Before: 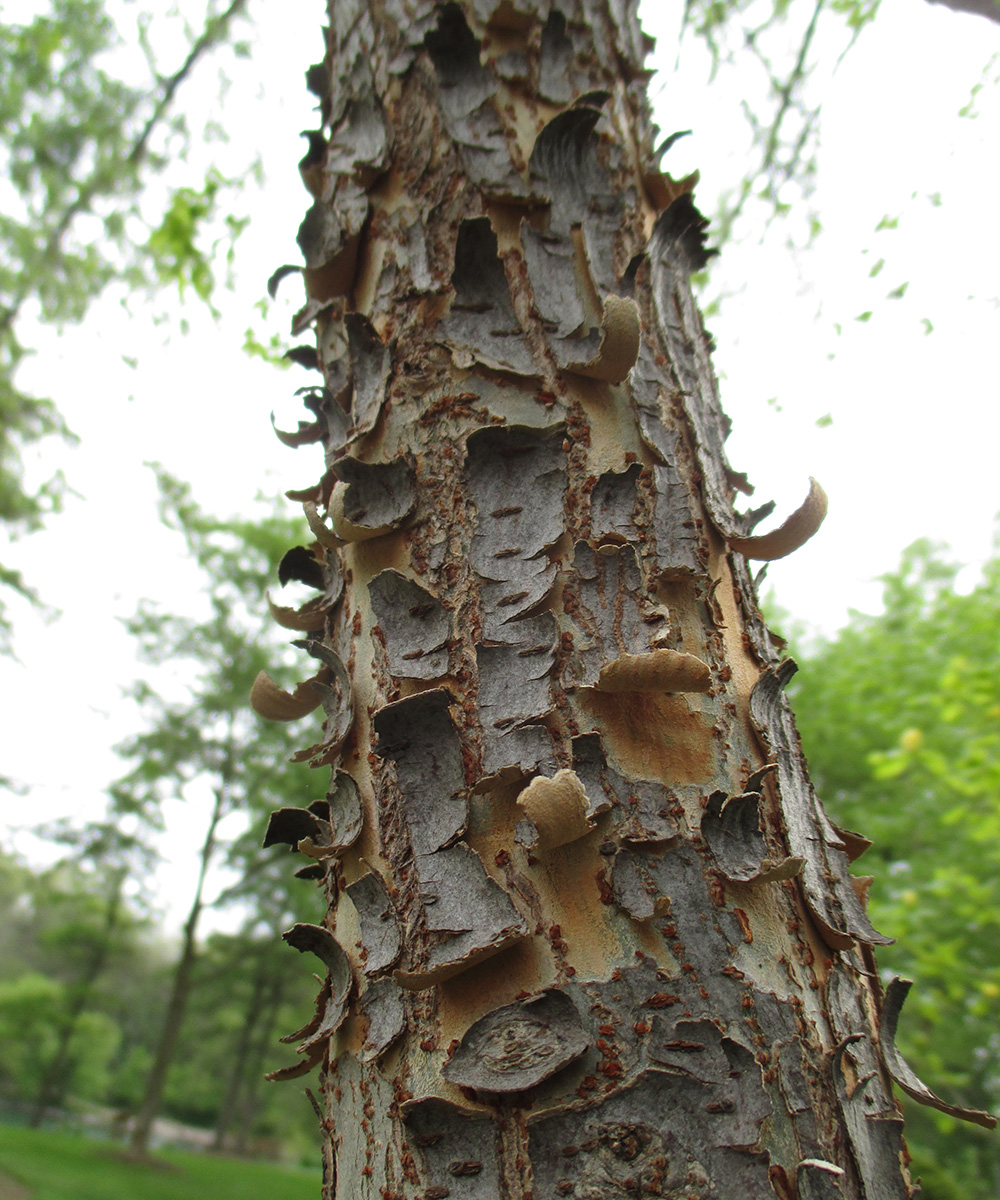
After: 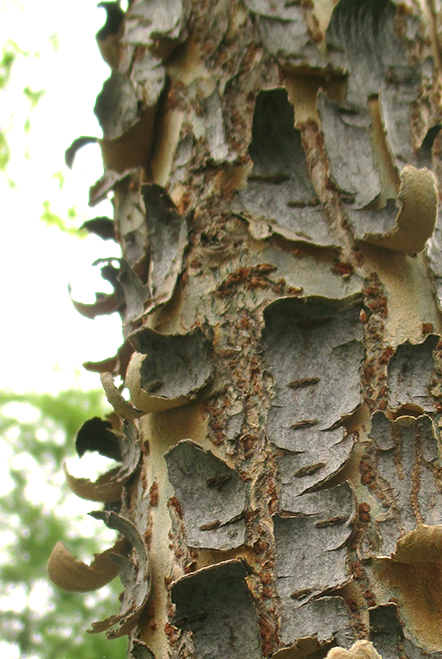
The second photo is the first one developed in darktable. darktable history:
color correction: highlights a* 4.42, highlights b* 4.97, shadows a* -7.18, shadows b* 4.94
crop: left 20.347%, top 10.79%, right 35.409%, bottom 34.249%
exposure: exposure 0.603 EV, compensate highlight preservation false
